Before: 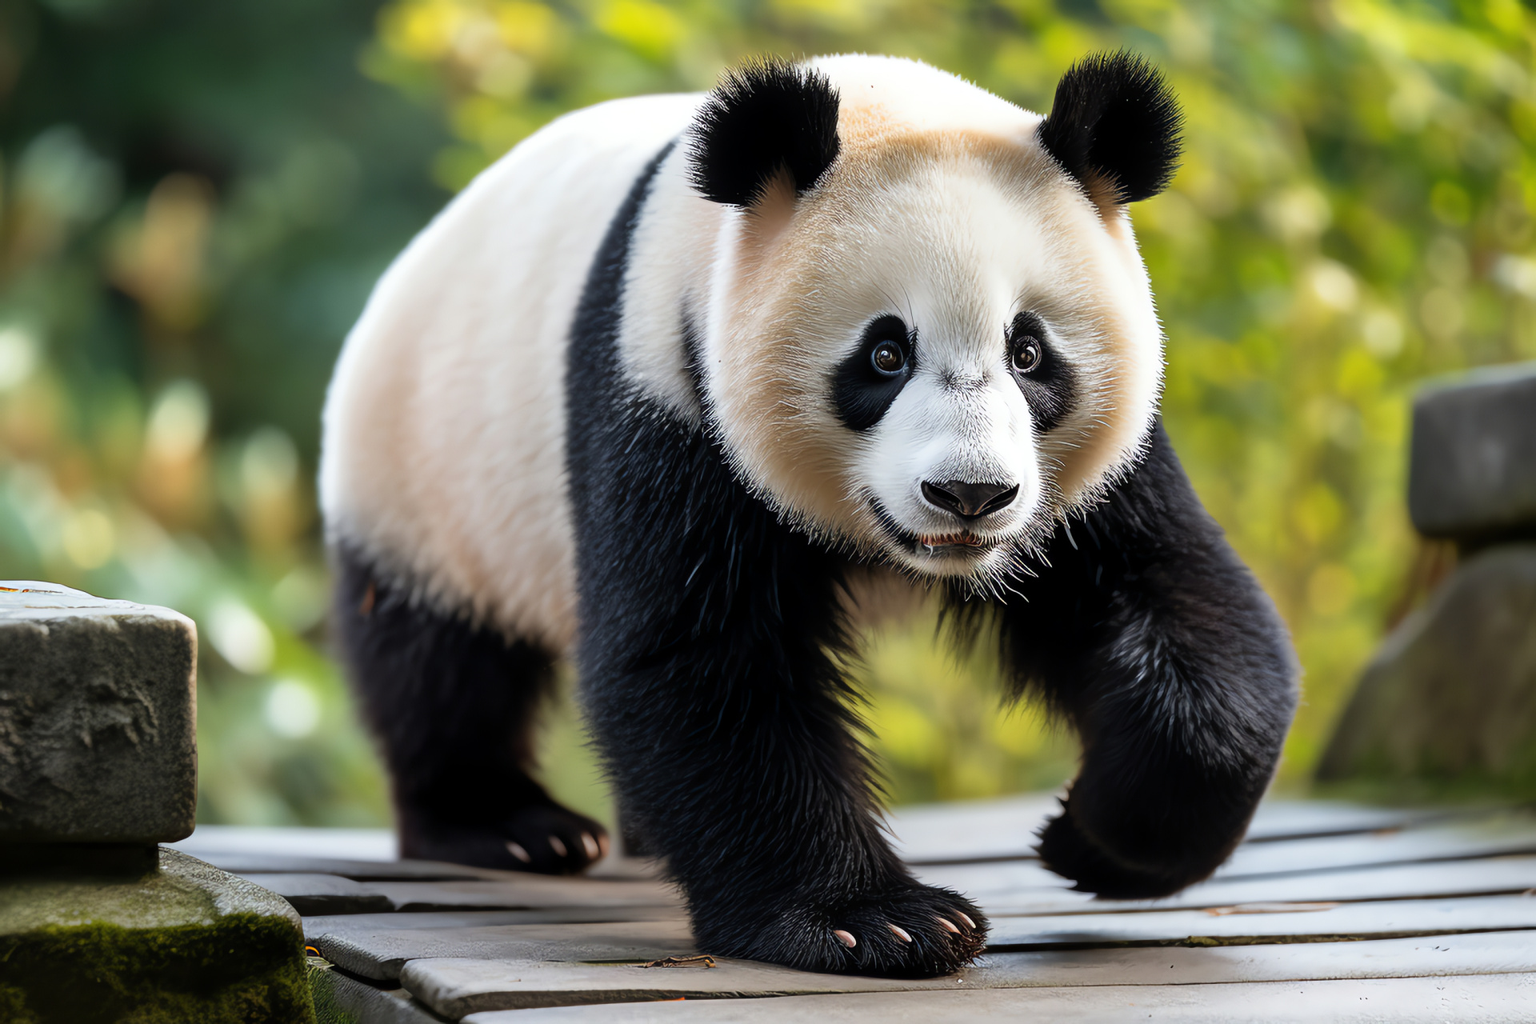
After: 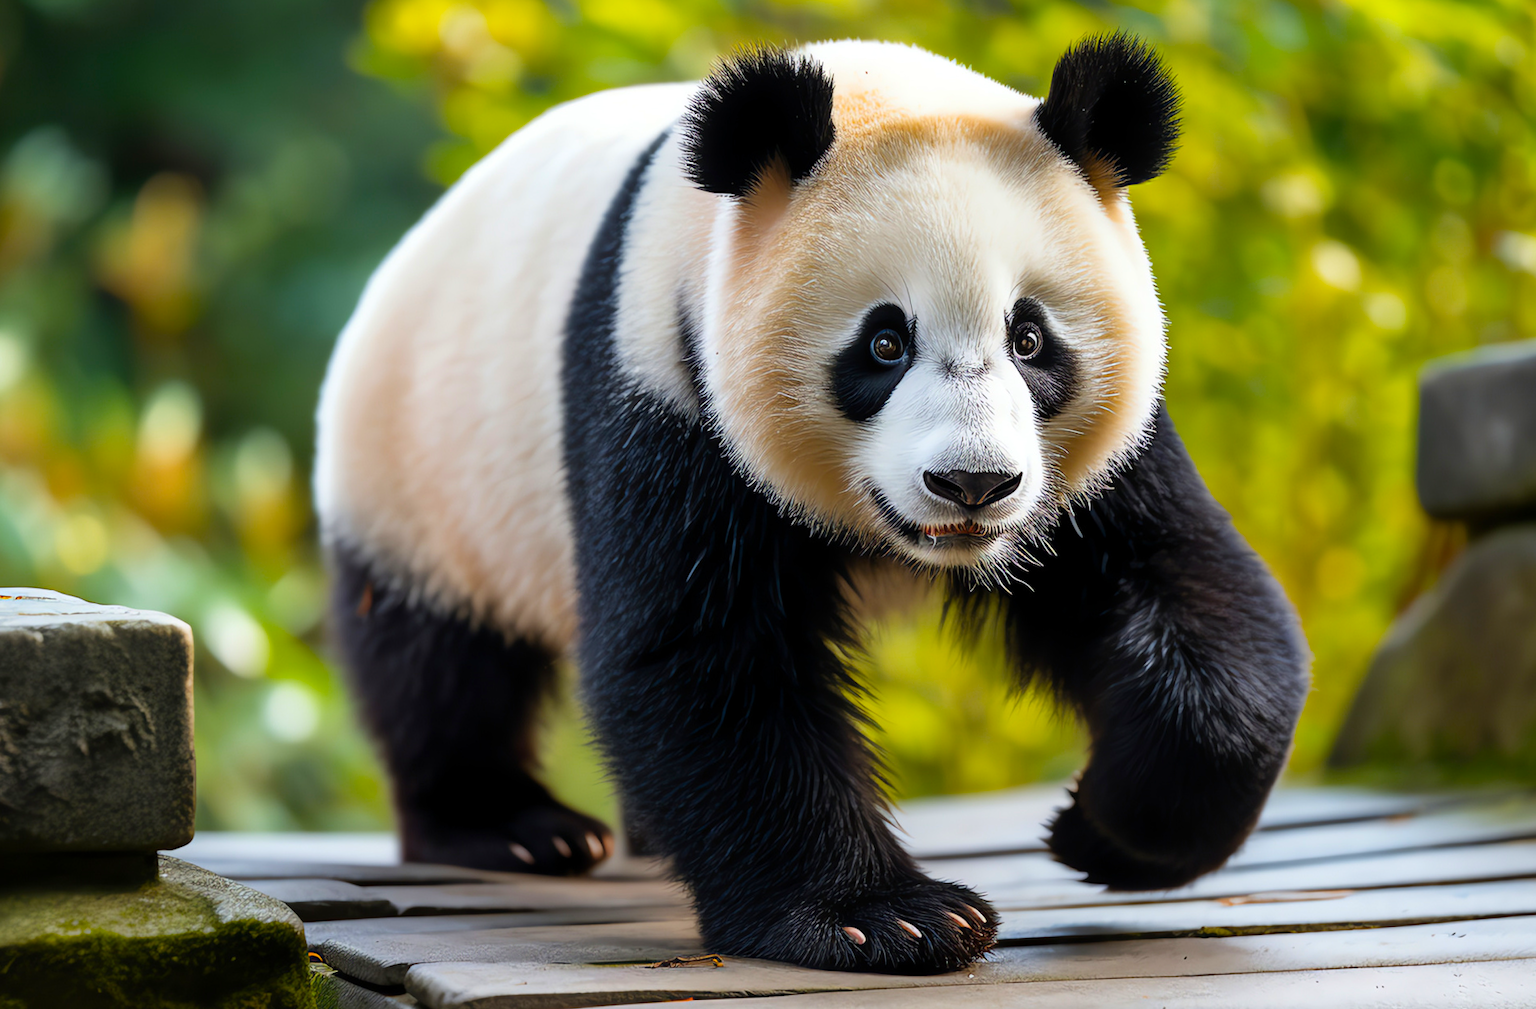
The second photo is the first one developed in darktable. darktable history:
rotate and perspective: rotation -1°, crop left 0.011, crop right 0.989, crop top 0.025, crop bottom 0.975
color balance rgb: perceptual saturation grading › global saturation 40%, global vibrance 15%
